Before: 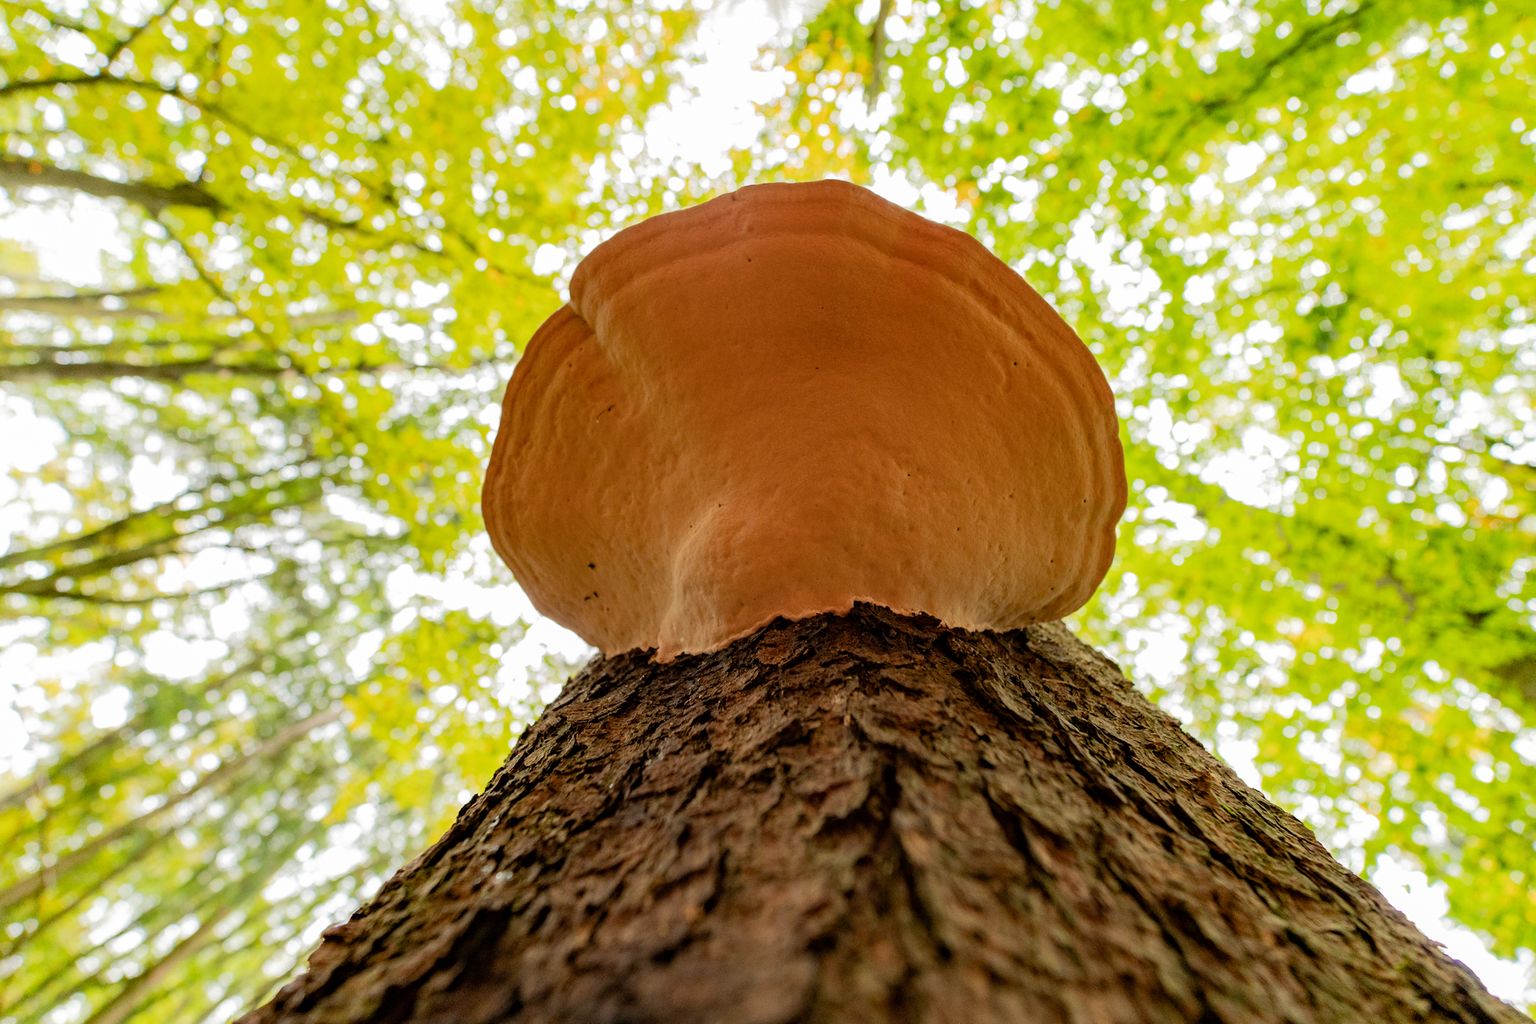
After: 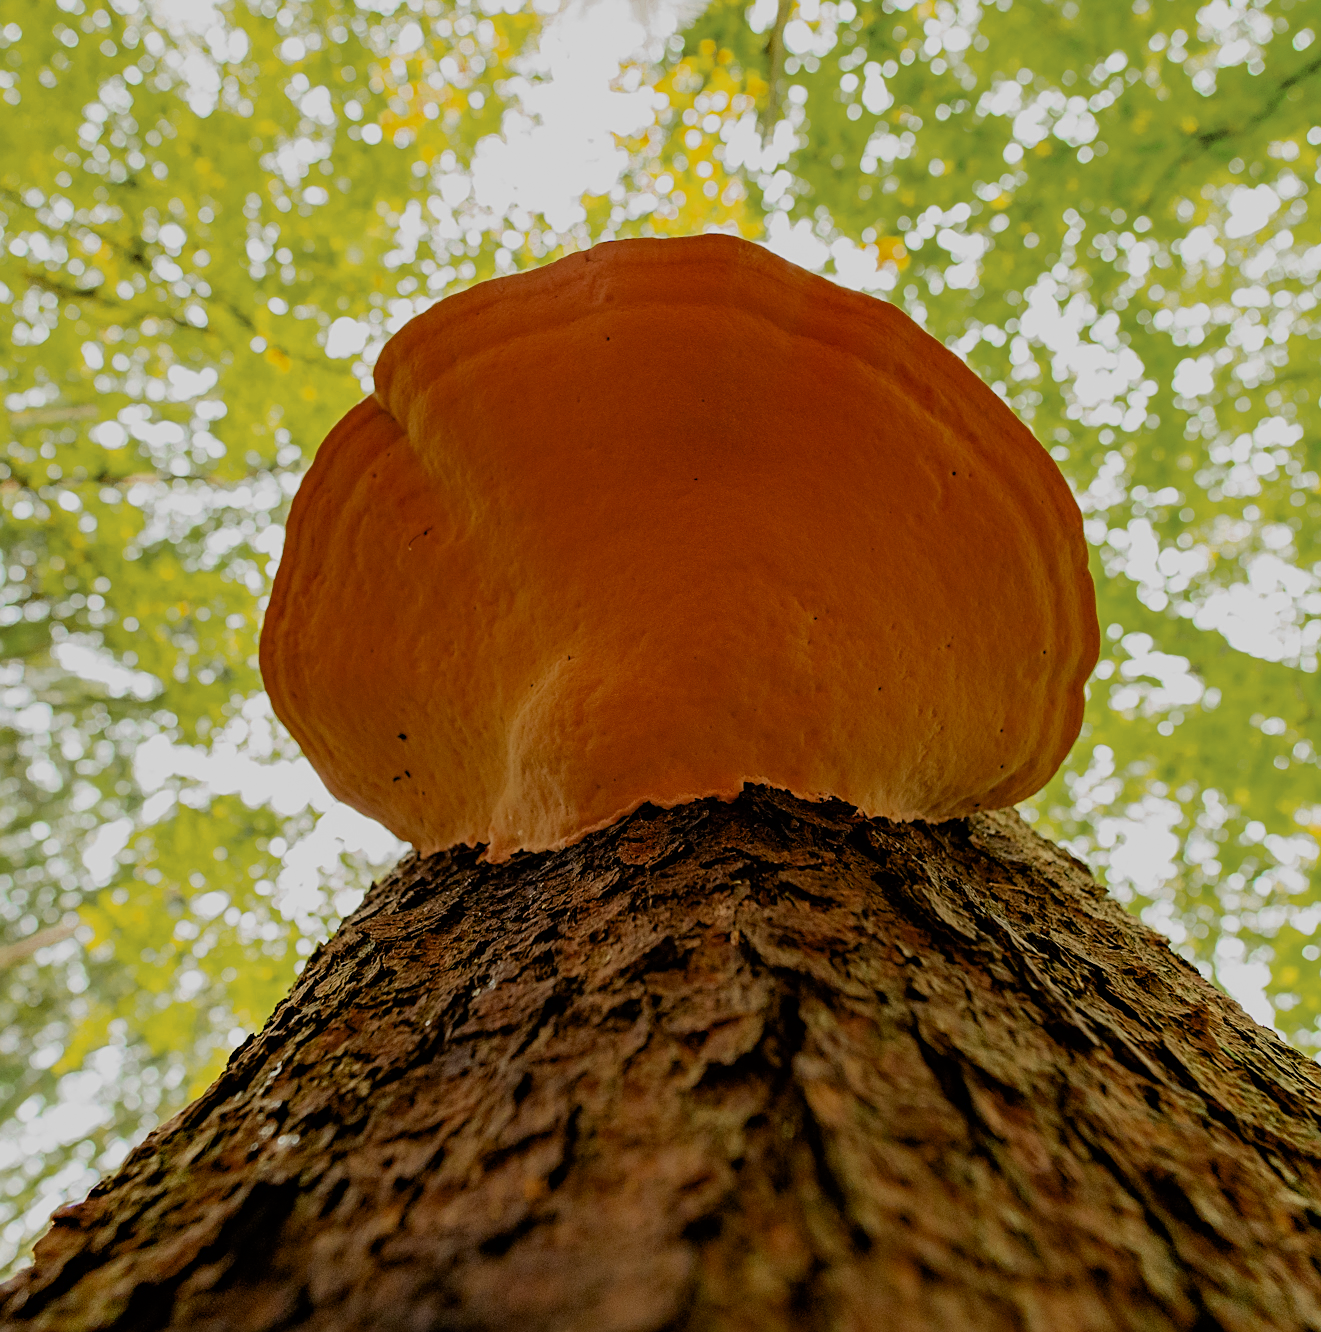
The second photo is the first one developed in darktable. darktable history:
haze removal: adaptive false
sharpen: on, module defaults
crop and rotate: left 18.442%, right 15.508%
filmic rgb: black relative exposure -8.42 EV, white relative exposure 4.68 EV, hardness 3.82, color science v6 (2022)
color zones: curves: ch0 [(0.11, 0.396) (0.195, 0.36) (0.25, 0.5) (0.303, 0.412) (0.357, 0.544) (0.75, 0.5) (0.967, 0.328)]; ch1 [(0, 0.468) (0.112, 0.512) (0.202, 0.6) (0.25, 0.5) (0.307, 0.352) (0.357, 0.544) (0.75, 0.5) (0.963, 0.524)]
exposure: black level correction 0, exposure 1 EV, compensate exposure bias true, compensate highlight preservation false
